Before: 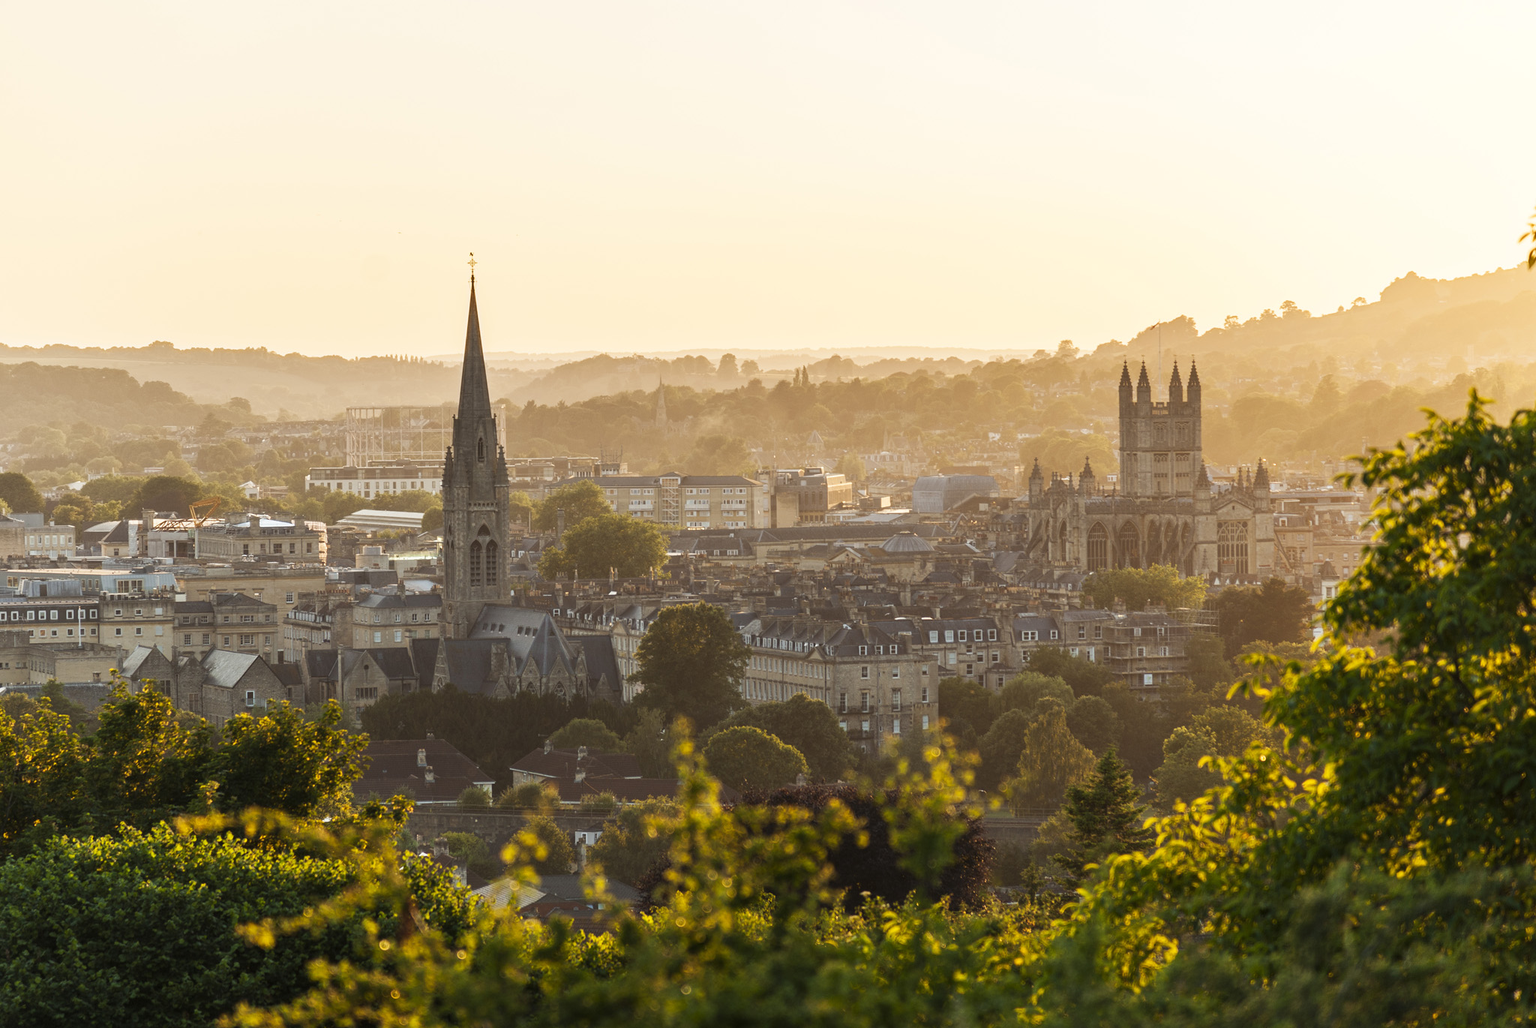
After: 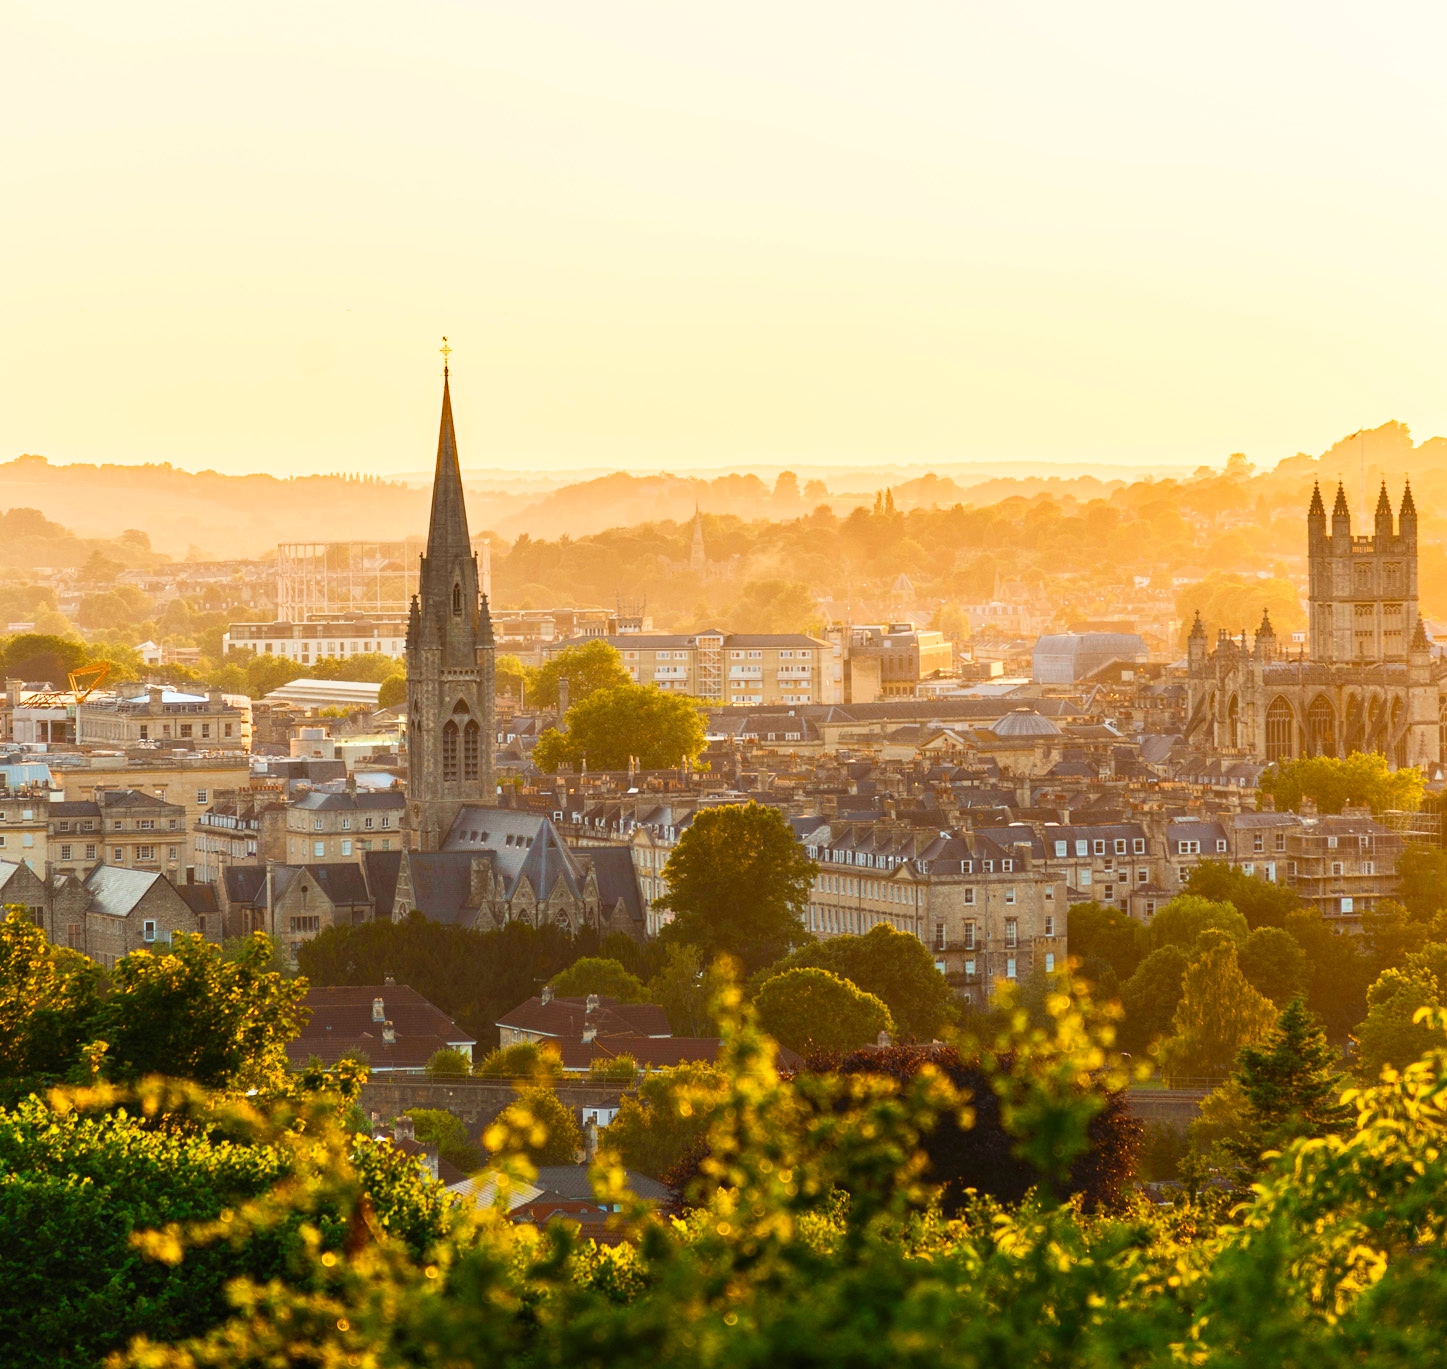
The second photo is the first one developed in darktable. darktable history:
crop and rotate: left 9.015%, right 20.292%
color balance rgb: linear chroma grading › global chroma 14.341%, perceptual saturation grading › global saturation 20%, perceptual saturation grading › highlights -24.96%, perceptual saturation grading › shadows 26.013%, global vibrance 20%
contrast brightness saturation: contrast 0.201, brightness 0.163, saturation 0.226
color zones: curves: ch0 [(0, 0.5) (0.143, 0.5) (0.286, 0.5) (0.429, 0.5) (0.571, 0.5) (0.714, 0.476) (0.857, 0.5) (1, 0.5)]; ch2 [(0, 0.5) (0.143, 0.5) (0.286, 0.5) (0.429, 0.5) (0.571, 0.5) (0.714, 0.487) (0.857, 0.5) (1, 0.5)], mix 30.02%
